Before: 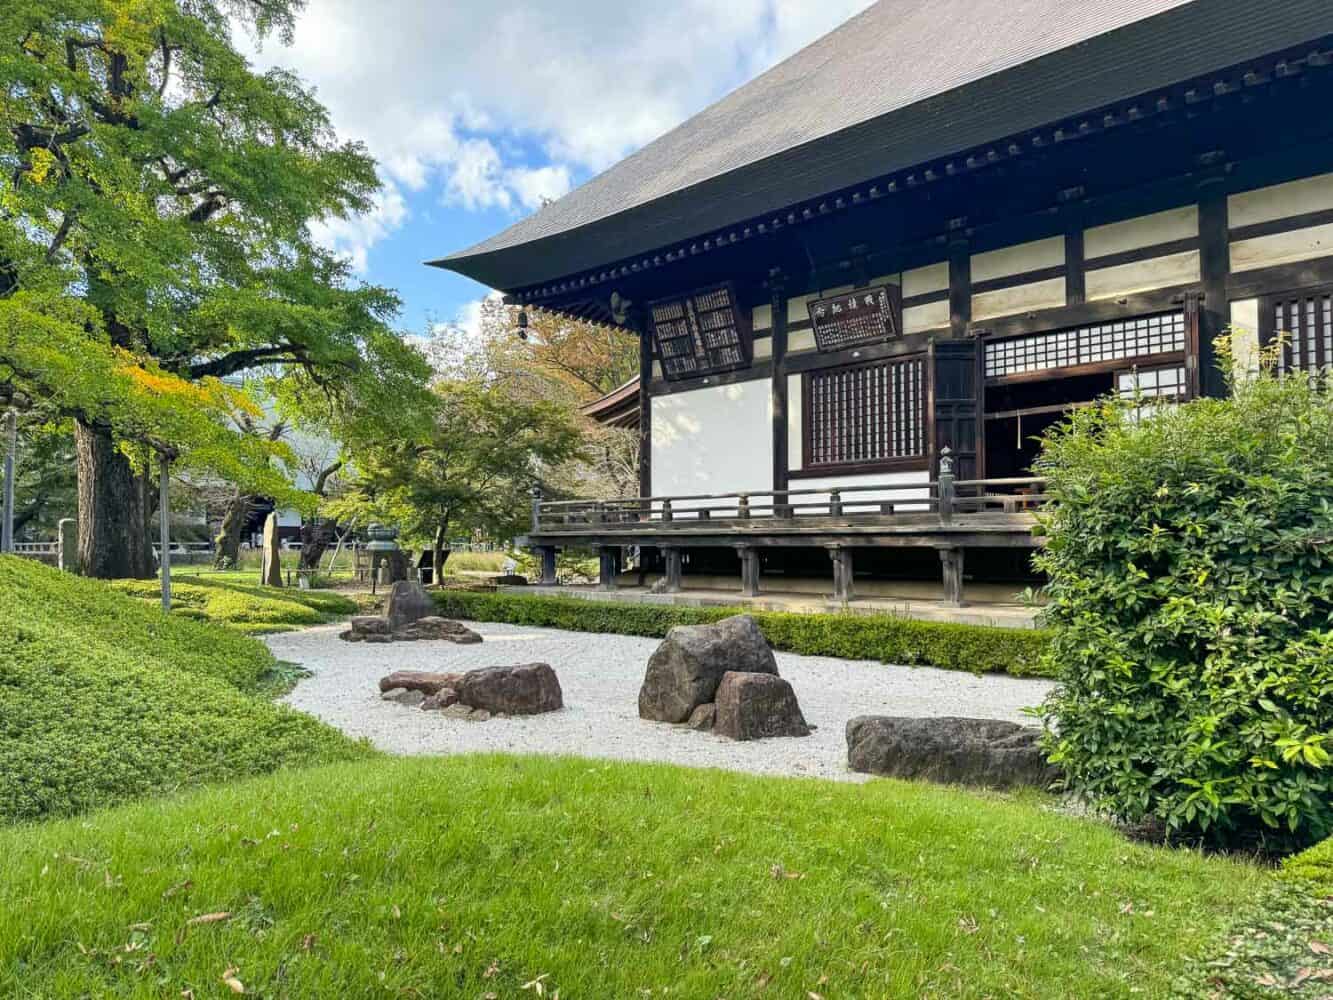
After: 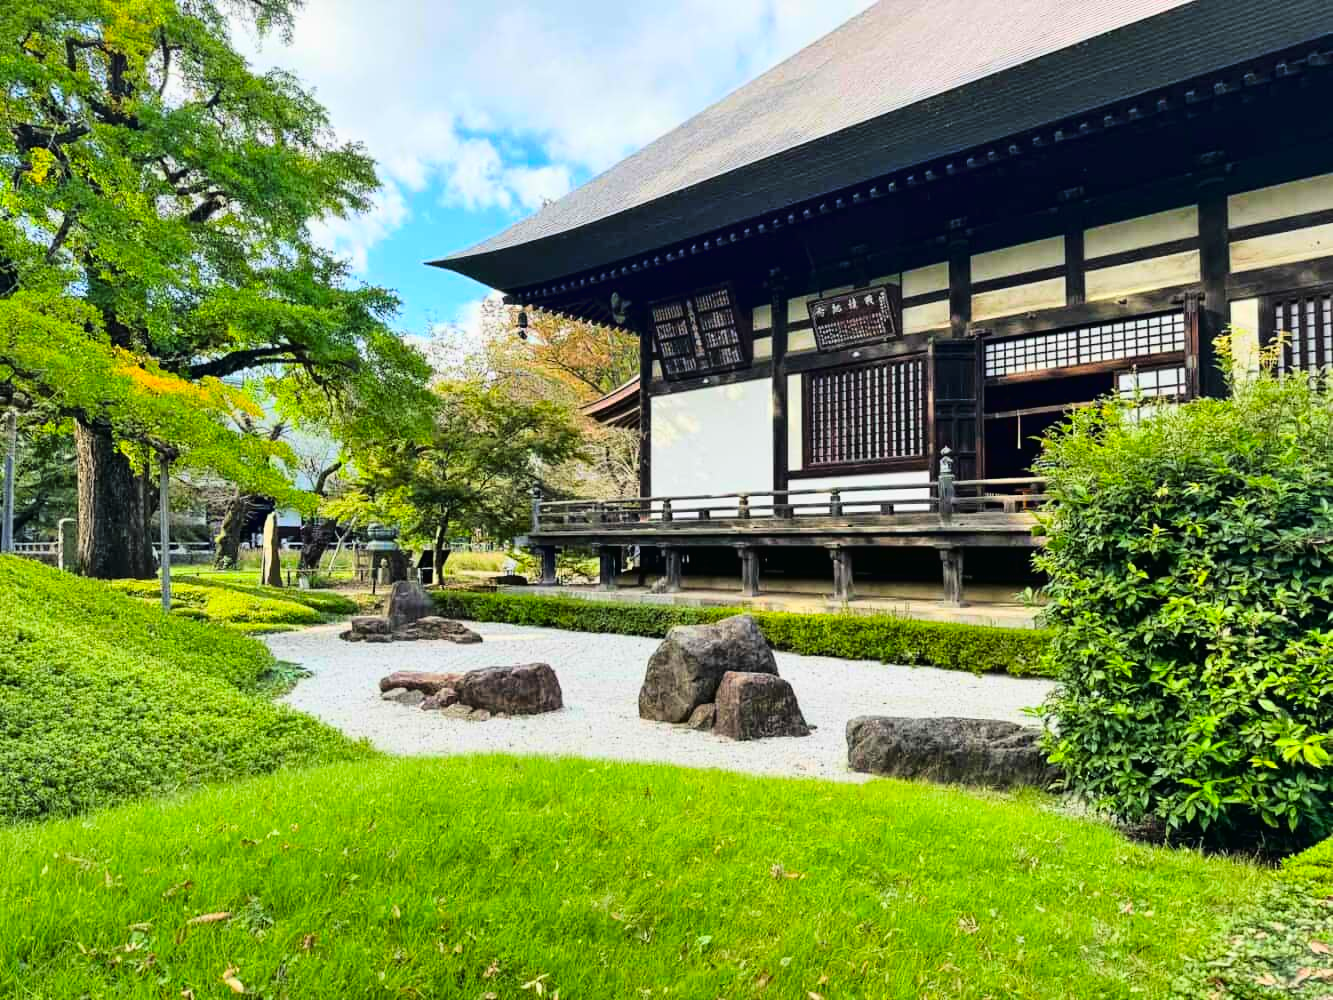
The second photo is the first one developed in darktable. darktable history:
contrast brightness saturation: brightness -0.016, saturation 0.342
tone curve: curves: ch0 [(0, 0.011) (0.053, 0.026) (0.174, 0.115) (0.398, 0.444) (0.673, 0.775) (0.829, 0.906) (0.991, 0.981)]; ch1 [(0, 0) (0.276, 0.206) (0.409, 0.383) (0.473, 0.458) (0.492, 0.501) (0.512, 0.513) (0.54, 0.543) (0.585, 0.617) (0.659, 0.686) (0.78, 0.8) (1, 1)]; ch2 [(0, 0) (0.438, 0.449) (0.473, 0.469) (0.503, 0.5) (0.523, 0.534) (0.562, 0.594) (0.612, 0.635) (0.695, 0.713) (1, 1)], color space Lab, linked channels, preserve colors none
